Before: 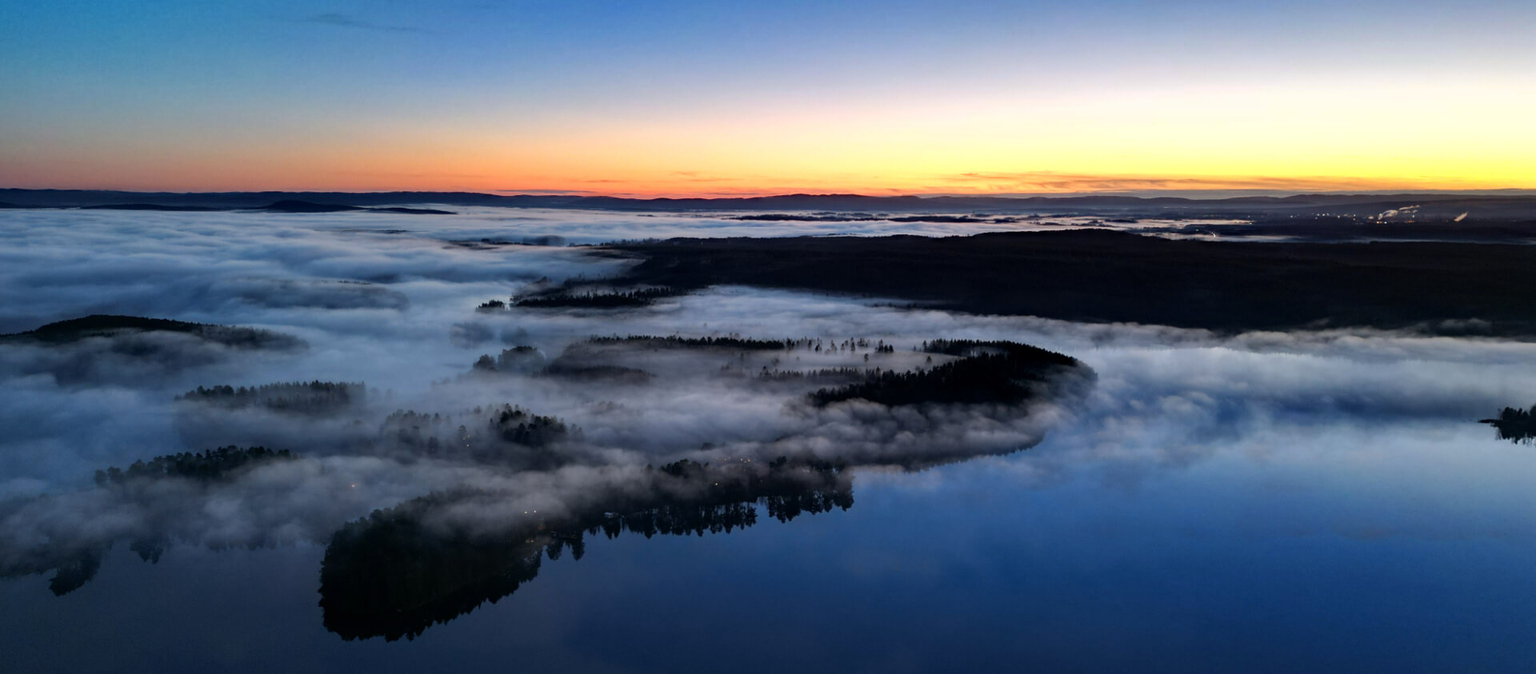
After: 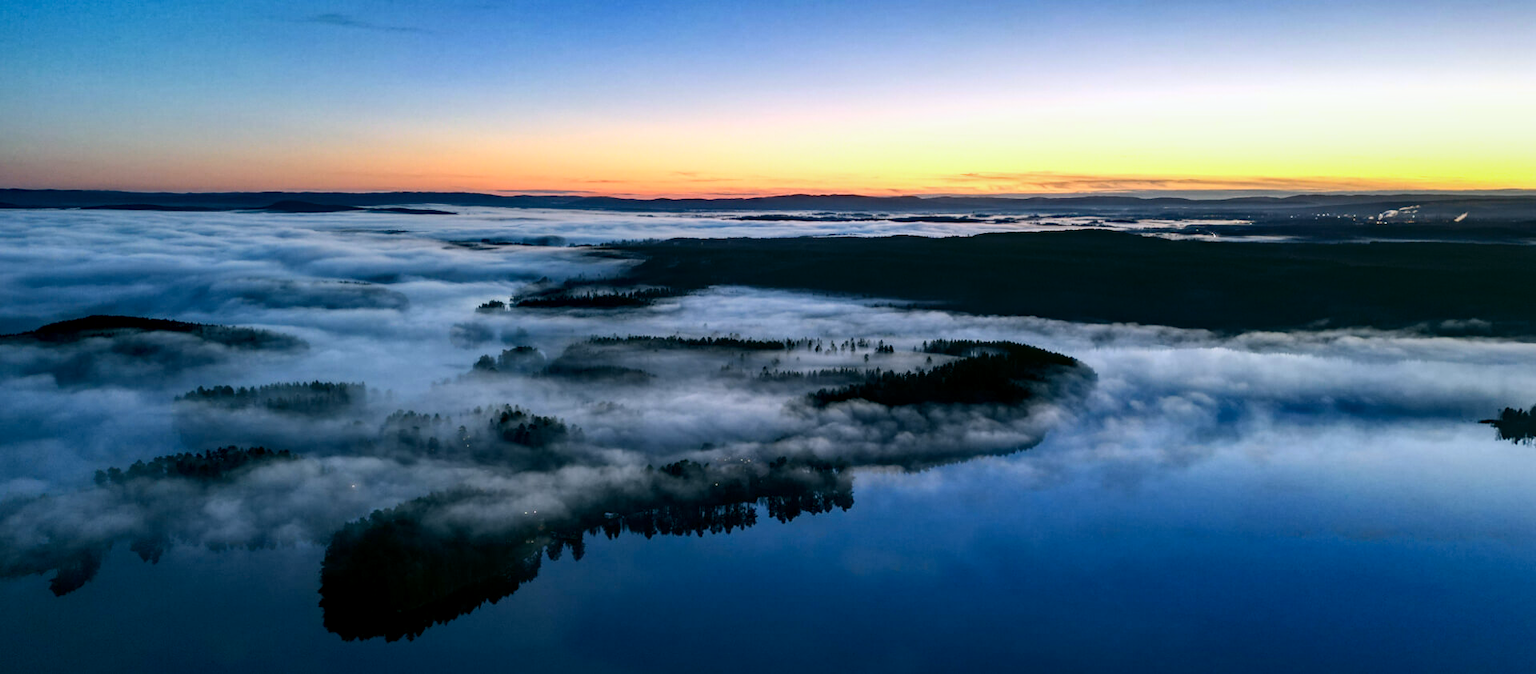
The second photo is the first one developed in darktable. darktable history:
contrast brightness saturation: contrast 0.151, brightness 0.051
color calibration: illuminant as shot in camera, x 0.37, y 0.382, temperature 4316.88 K
local contrast: on, module defaults
color correction: highlights a* -0.395, highlights b* 9.49, shadows a* -9.37, shadows b* 0.829
